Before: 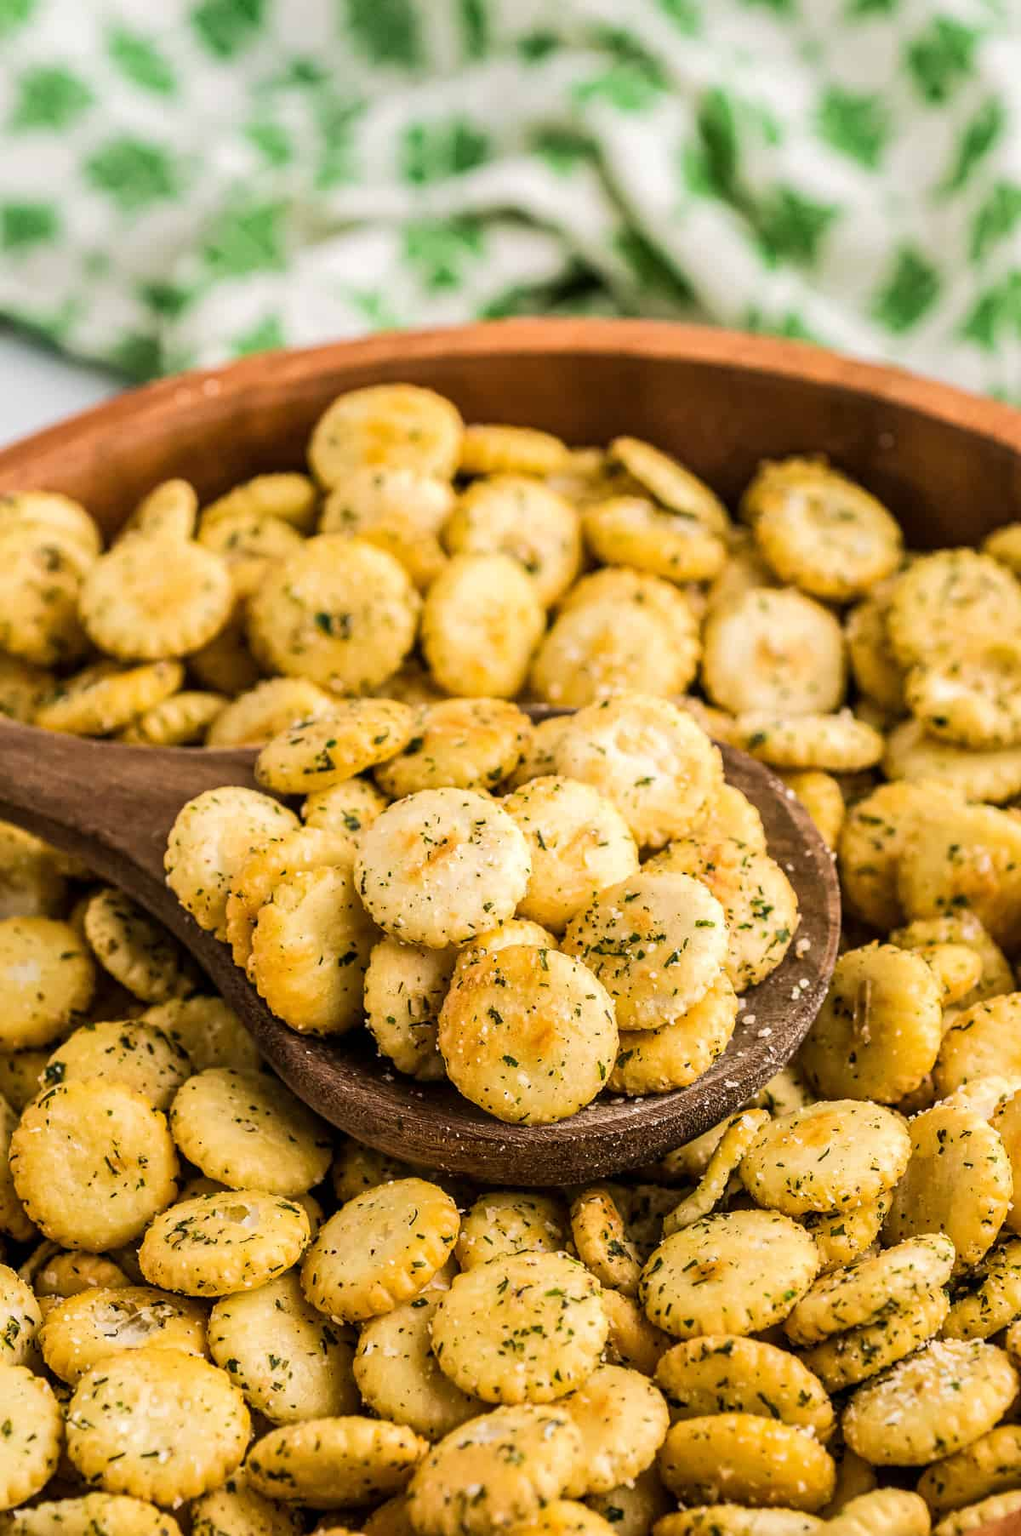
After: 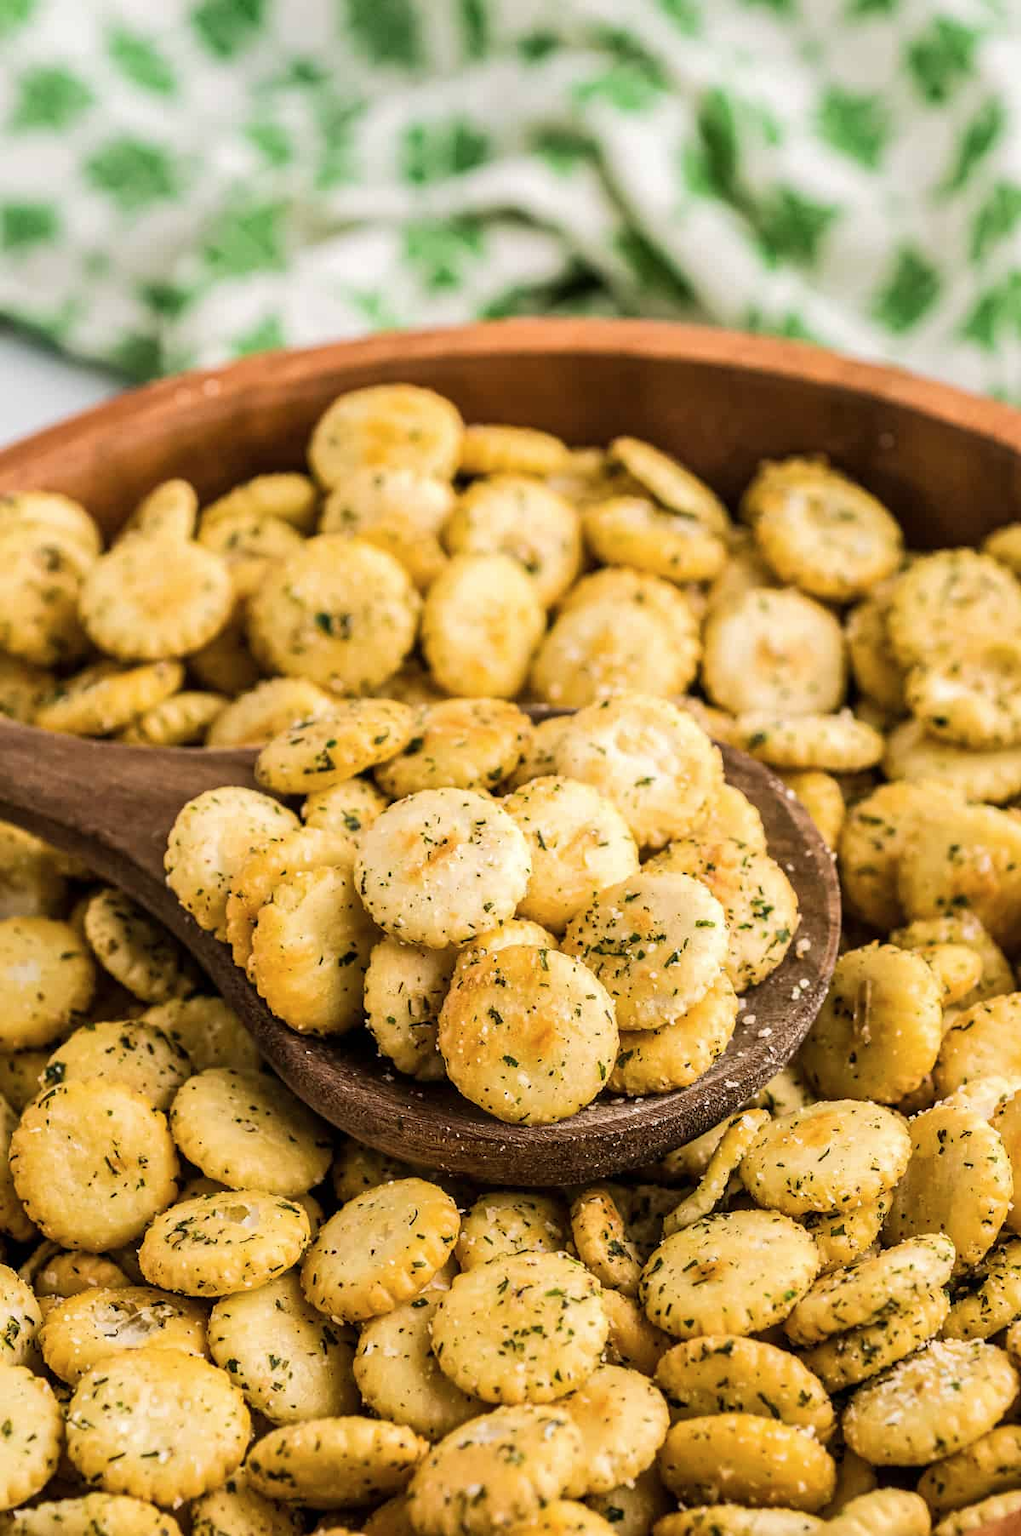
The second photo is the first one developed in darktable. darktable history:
contrast brightness saturation: saturation -0.063
